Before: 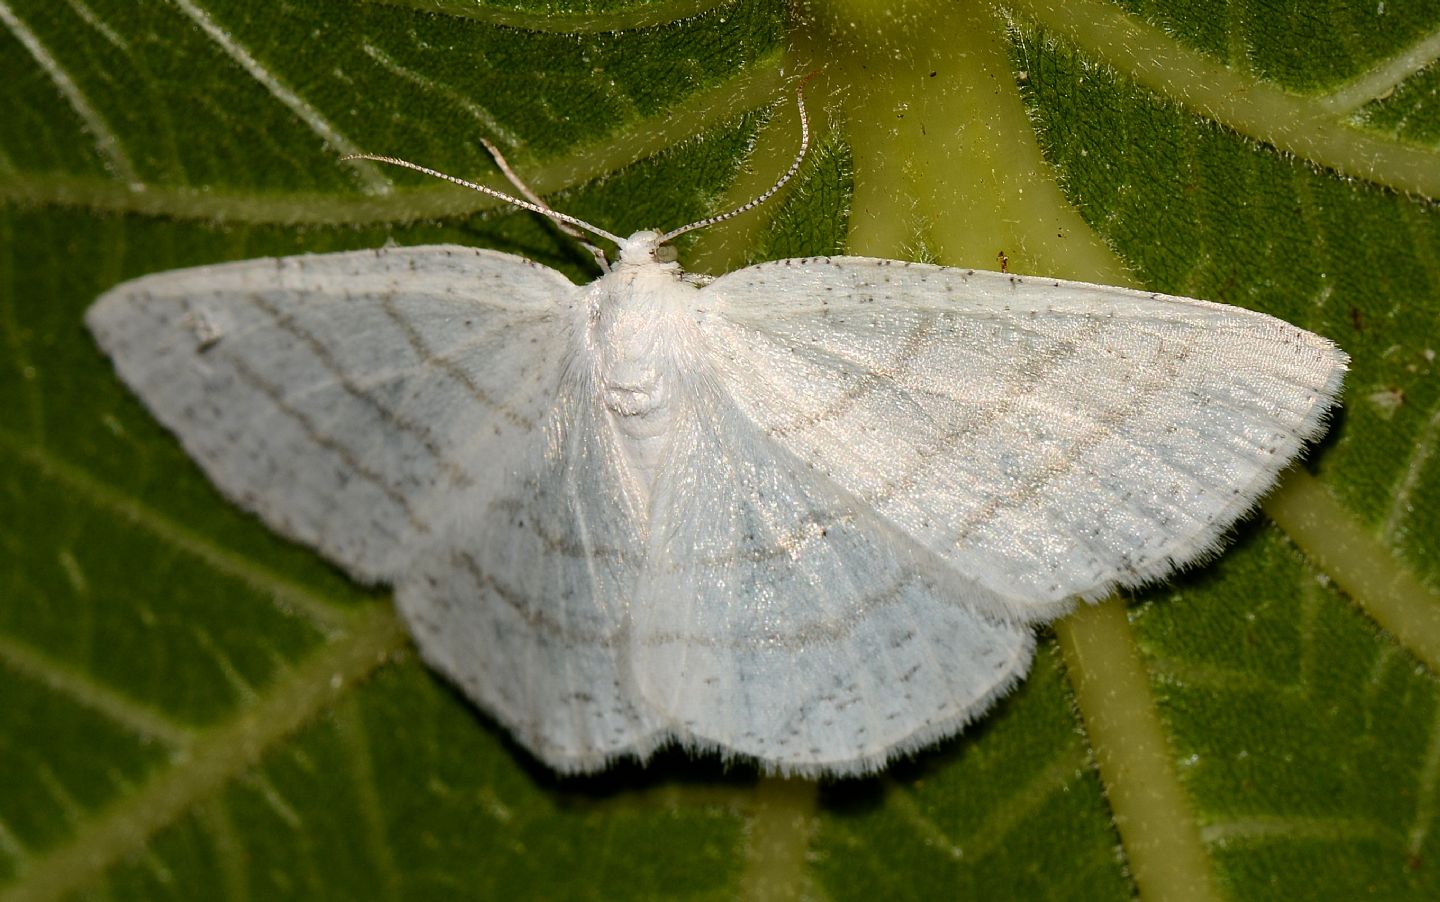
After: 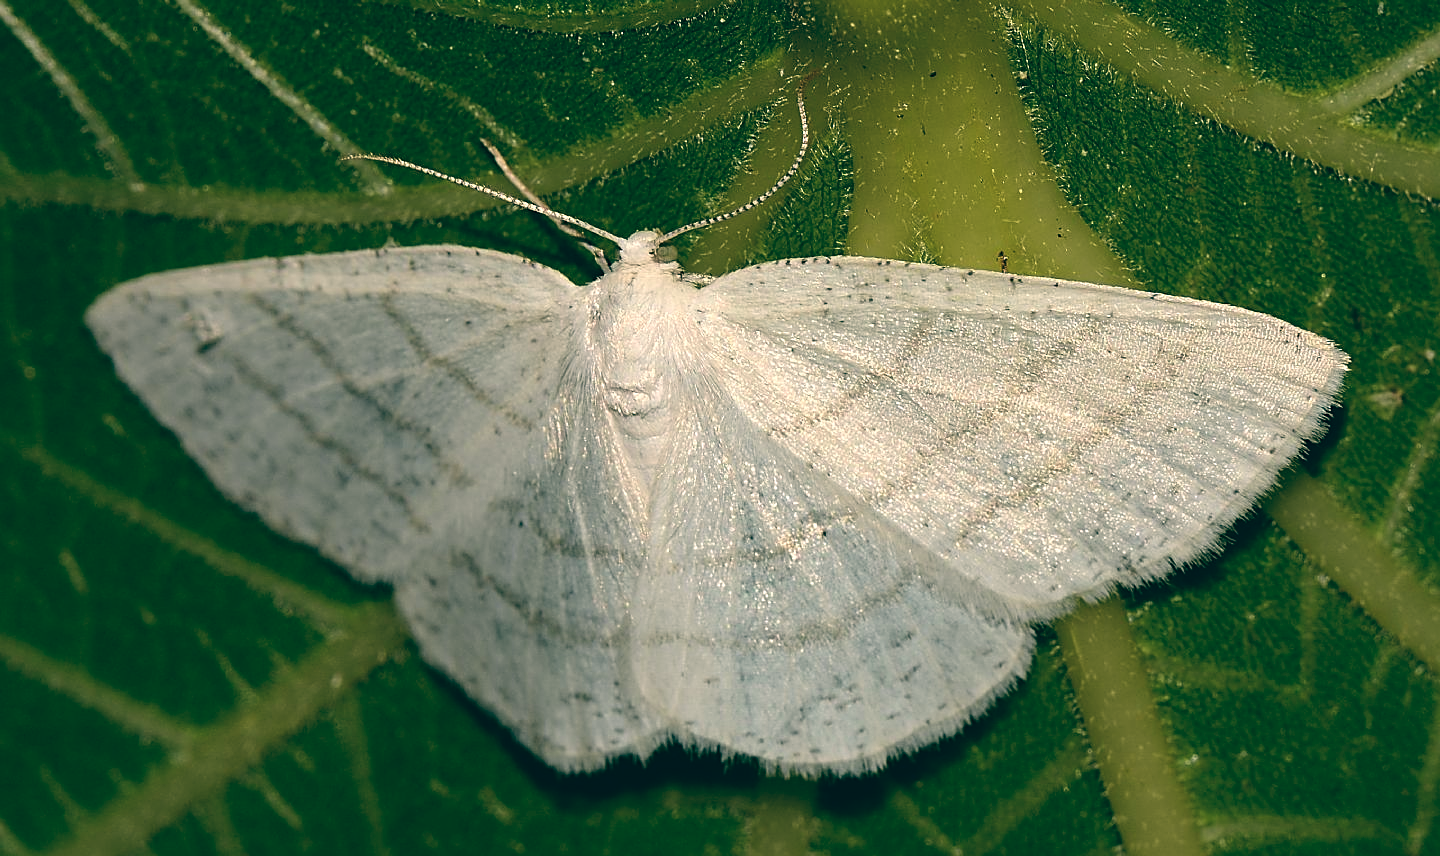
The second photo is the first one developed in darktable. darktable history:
crop and rotate: top 0%, bottom 5.097%
sharpen: on, module defaults
color balance: lift [1.005, 0.99, 1.007, 1.01], gamma [1, 0.979, 1.011, 1.021], gain [0.923, 1.098, 1.025, 0.902], input saturation 90.45%, contrast 7.73%, output saturation 105.91%
